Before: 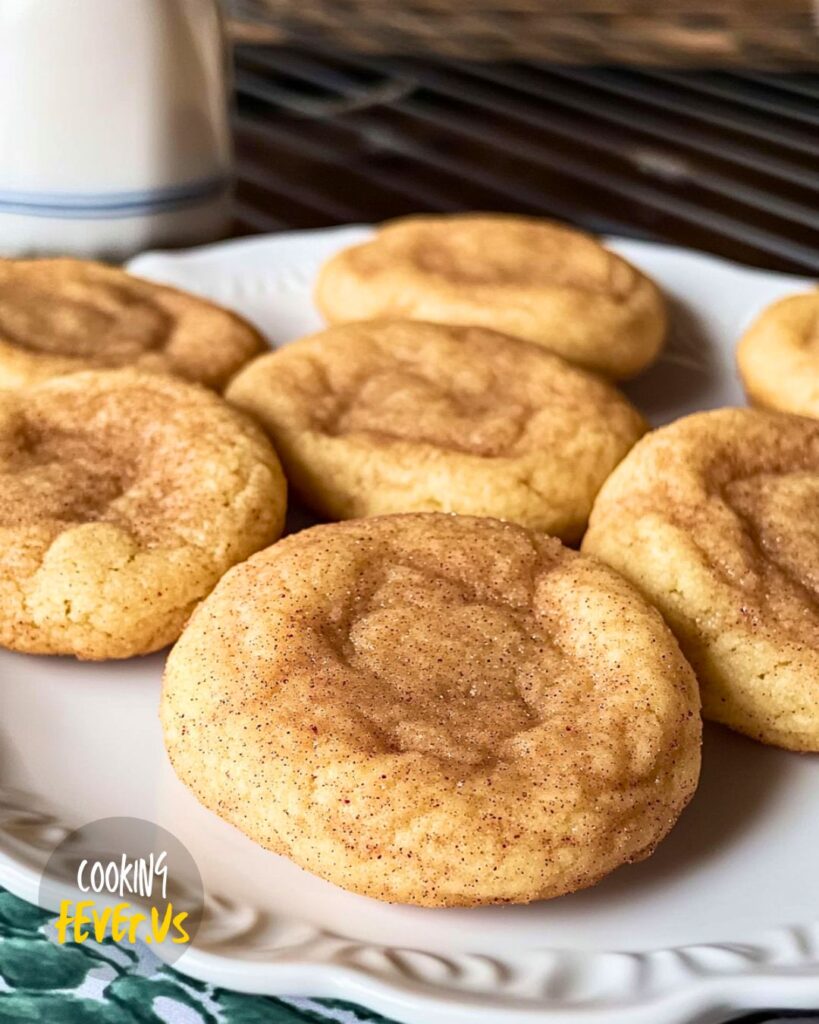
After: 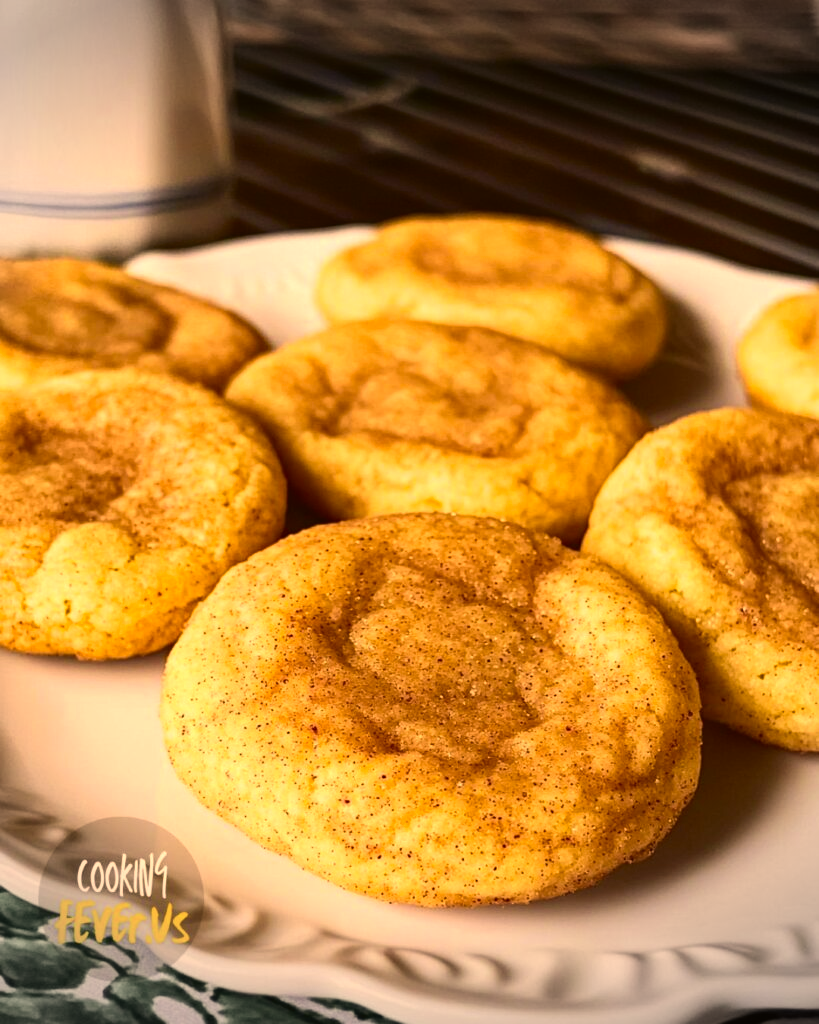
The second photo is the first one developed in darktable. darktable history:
color zones: curves: ch0 [(0.068, 0.464) (0.25, 0.5) (0.48, 0.508) (0.75, 0.536) (0.886, 0.476) (0.967, 0.456)]; ch1 [(0.066, 0.456) (0.25, 0.5) (0.616, 0.508) (0.746, 0.56) (0.934, 0.444)]
vignetting: fall-off start 89.13%, fall-off radius 43.75%, width/height ratio 1.169
tone curve: curves: ch0 [(0, 0.032) (0.181, 0.152) (0.751, 0.762) (1, 1)], color space Lab, independent channels, preserve colors none
exposure: exposure 0.225 EV, compensate exposure bias true, compensate highlight preservation false
color correction: highlights a* 18.35, highlights b* 35.84, shadows a* 1.86, shadows b* 6.05, saturation 1.01
